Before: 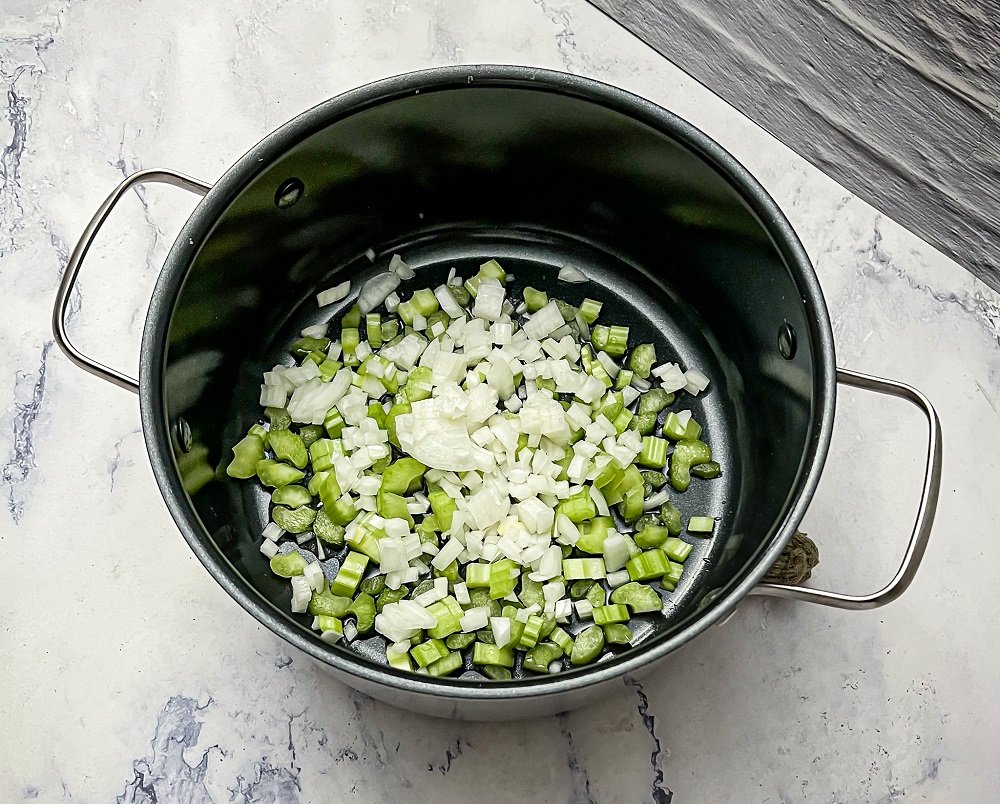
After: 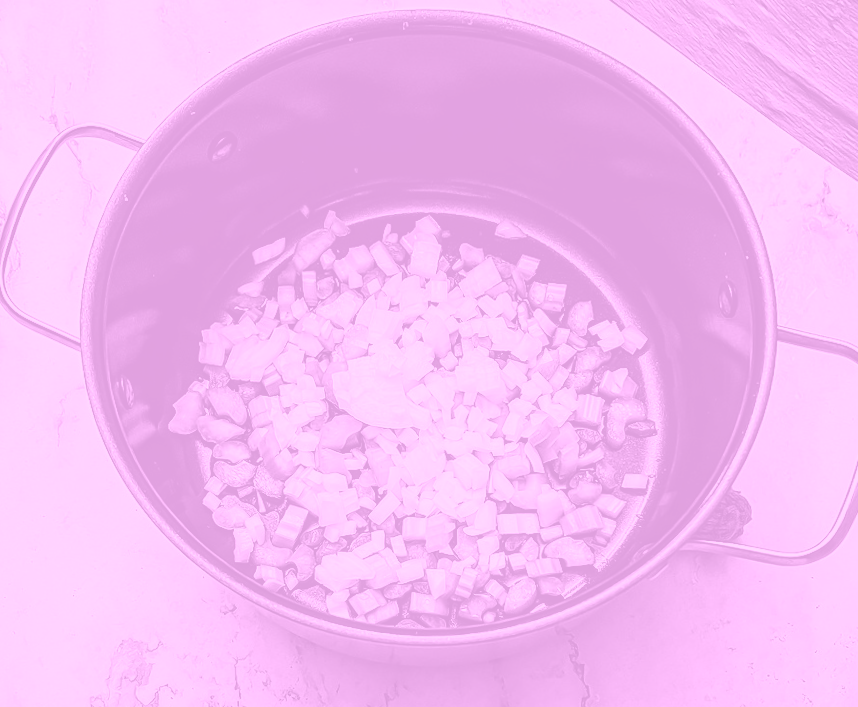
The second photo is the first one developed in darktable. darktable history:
colorize: hue 331.2°, saturation 75%, source mix 30.28%, lightness 70.52%, version 1
rgb curve: curves: ch0 [(0, 0.186) (0.314, 0.284) (0.576, 0.466) (0.805, 0.691) (0.936, 0.886)]; ch1 [(0, 0.186) (0.314, 0.284) (0.581, 0.534) (0.771, 0.746) (0.936, 0.958)]; ch2 [(0, 0.216) (0.275, 0.39) (1, 1)], mode RGB, independent channels, compensate middle gray true, preserve colors none
white balance: red 0.926, green 1.003, blue 1.133
crop: left 3.305%, top 6.436%, right 6.389%, bottom 3.258%
local contrast: on, module defaults
filmic rgb: middle gray luminance 18.42%, black relative exposure -10.5 EV, white relative exposure 3.4 EV, threshold 6 EV, target black luminance 0%, hardness 6.03, latitude 99%, contrast 0.847, shadows ↔ highlights balance 0.505%, add noise in highlights 0, preserve chrominance max RGB, color science v3 (2019), use custom middle-gray values true, iterations of high-quality reconstruction 0, contrast in highlights soft, enable highlight reconstruction true
rotate and perspective: rotation 0.074°, lens shift (vertical) 0.096, lens shift (horizontal) -0.041, crop left 0.043, crop right 0.952, crop top 0.024, crop bottom 0.979
